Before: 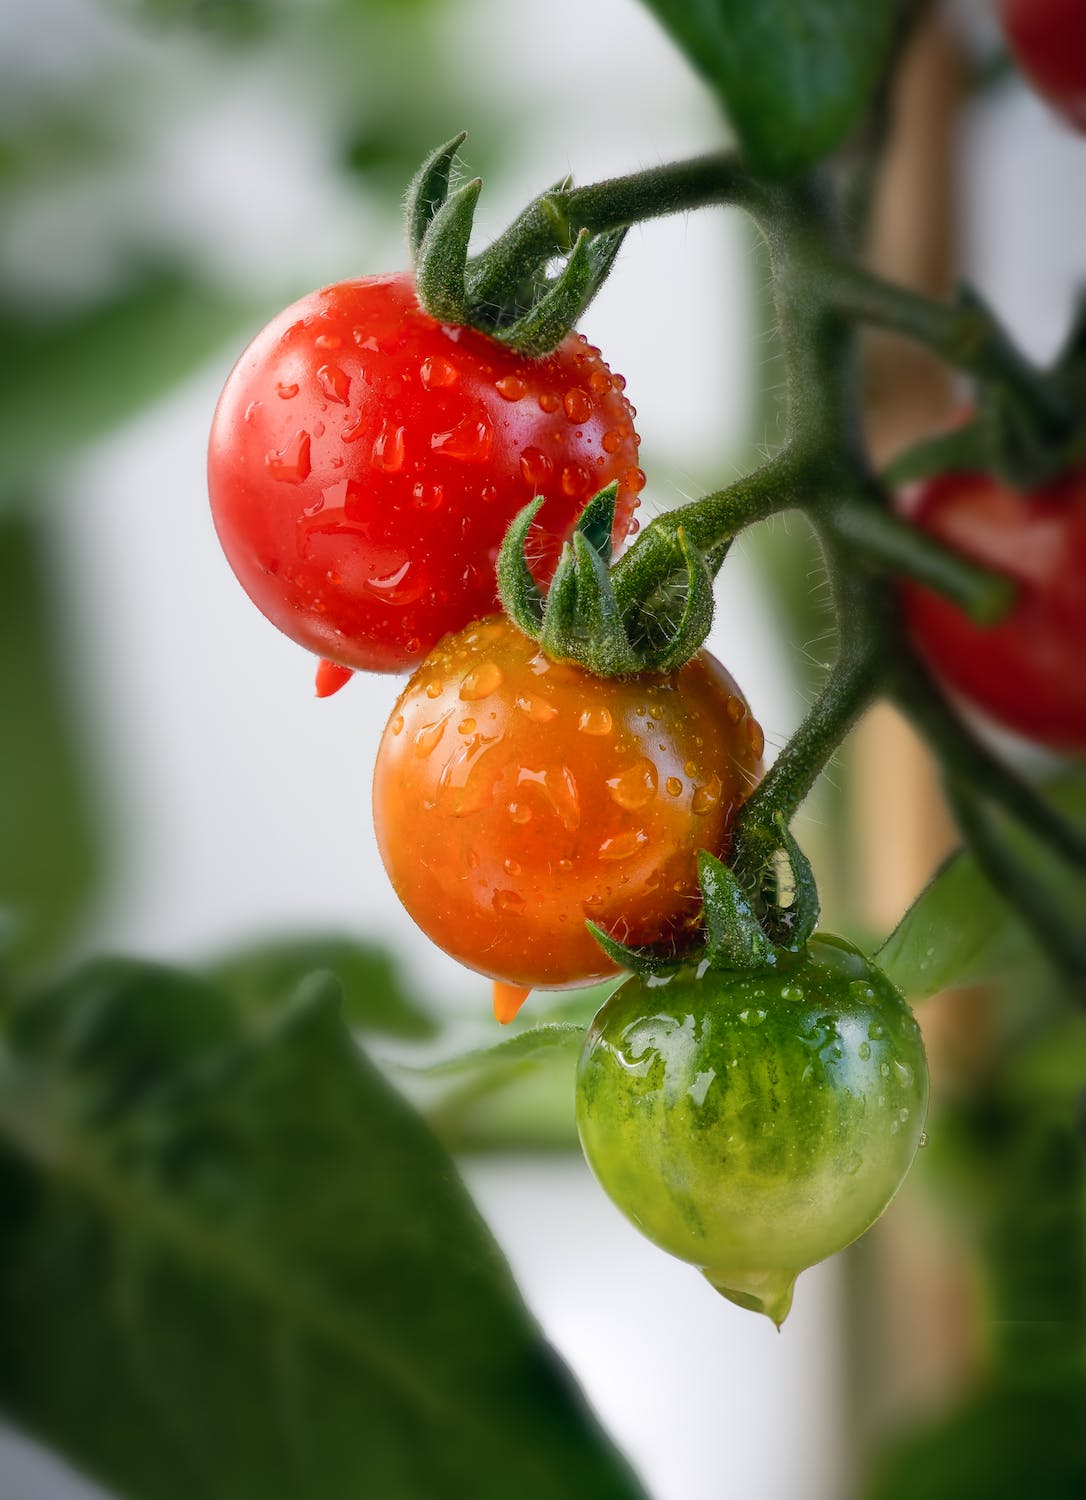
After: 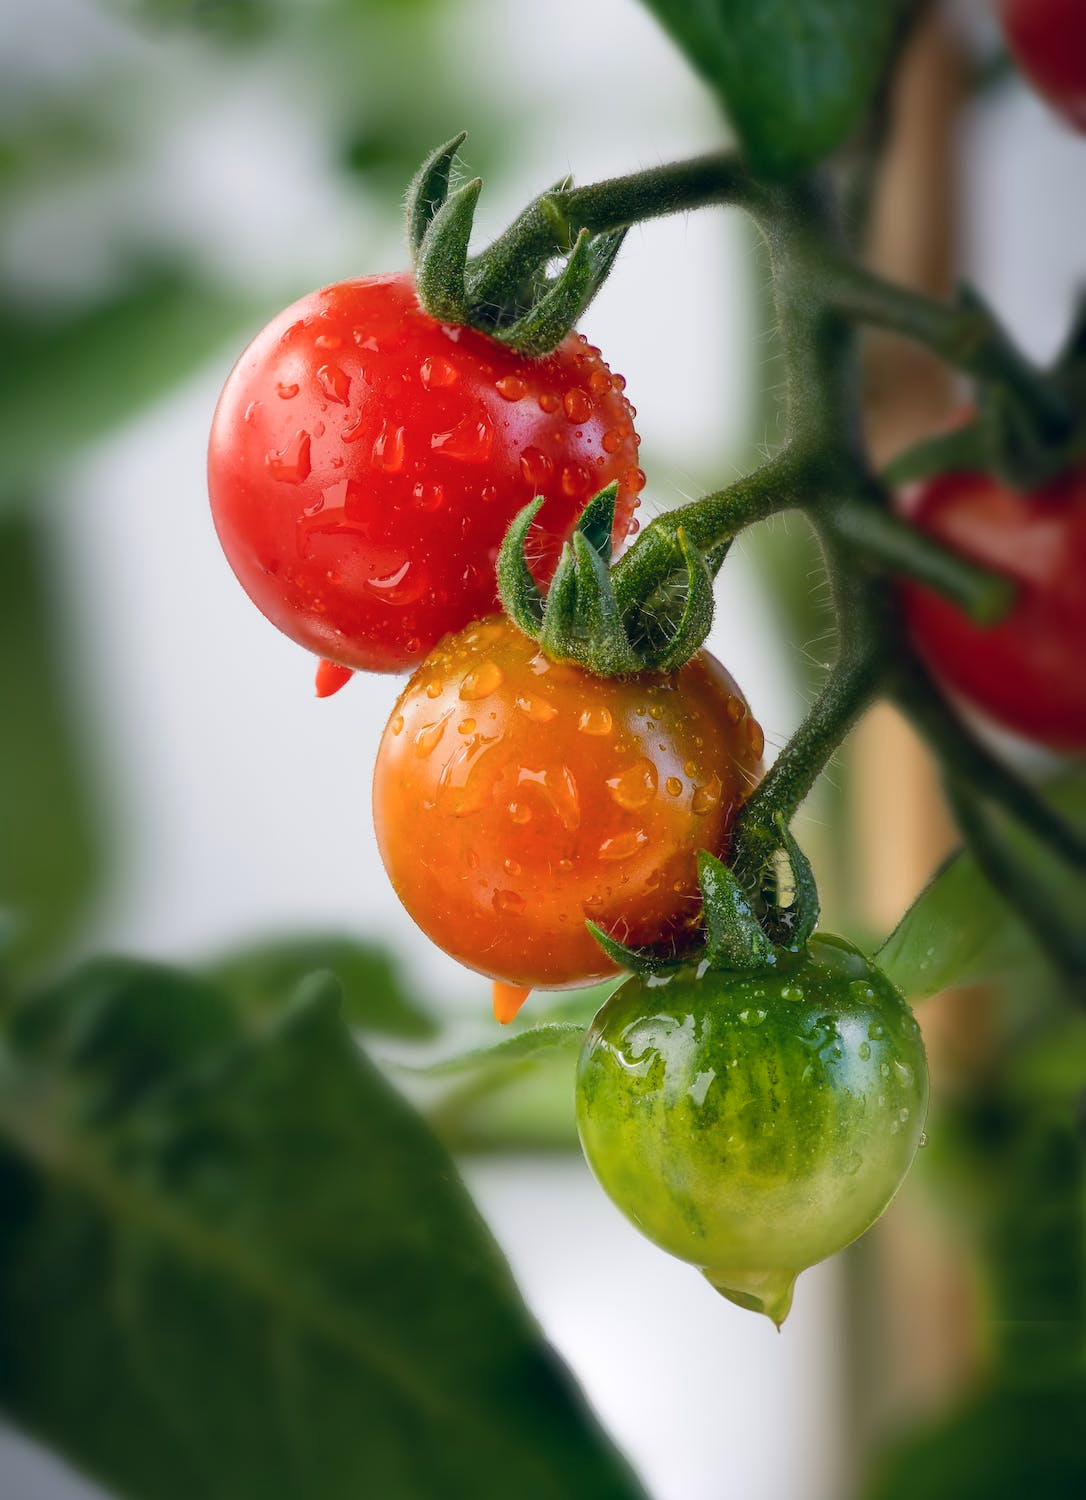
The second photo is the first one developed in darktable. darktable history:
color balance rgb: global offset › chroma 0.054%, global offset › hue 254.22°, perceptual saturation grading › global saturation -0.94%, global vibrance 20%
